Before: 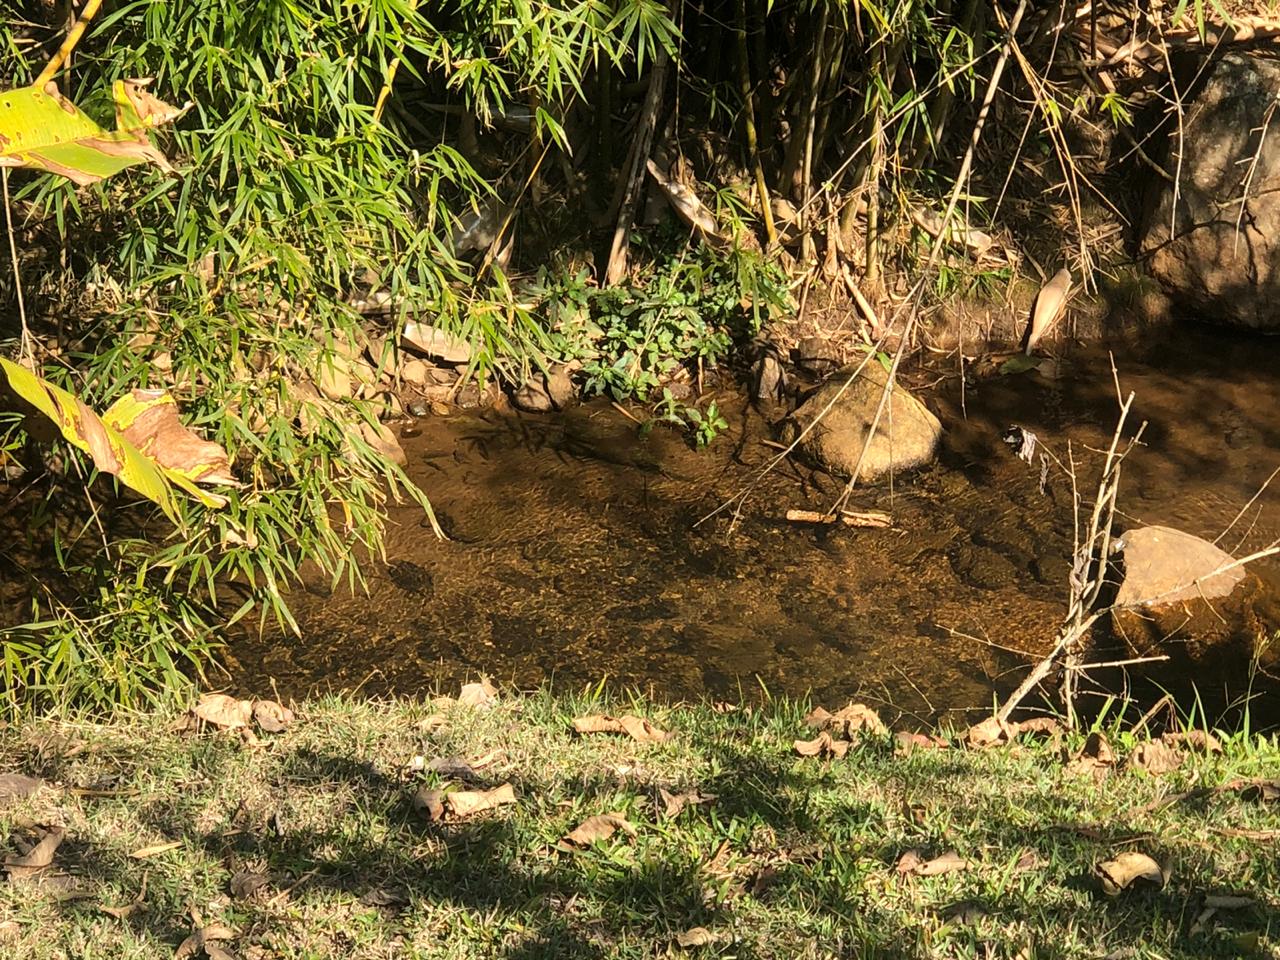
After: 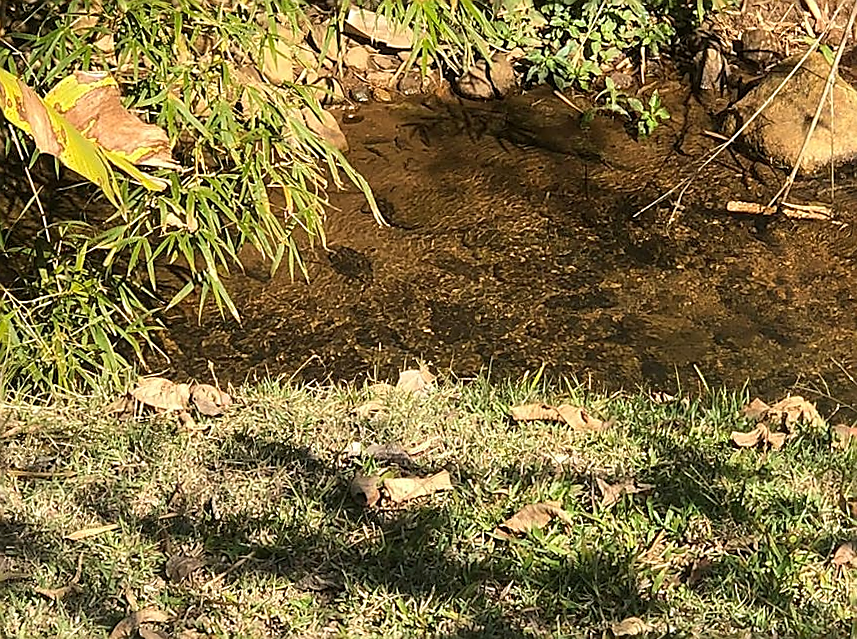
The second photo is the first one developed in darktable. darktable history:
crop and rotate: angle -0.814°, left 3.811%, top 32.087%, right 27.905%
sharpen: radius 1.36, amount 1.238, threshold 0.68
